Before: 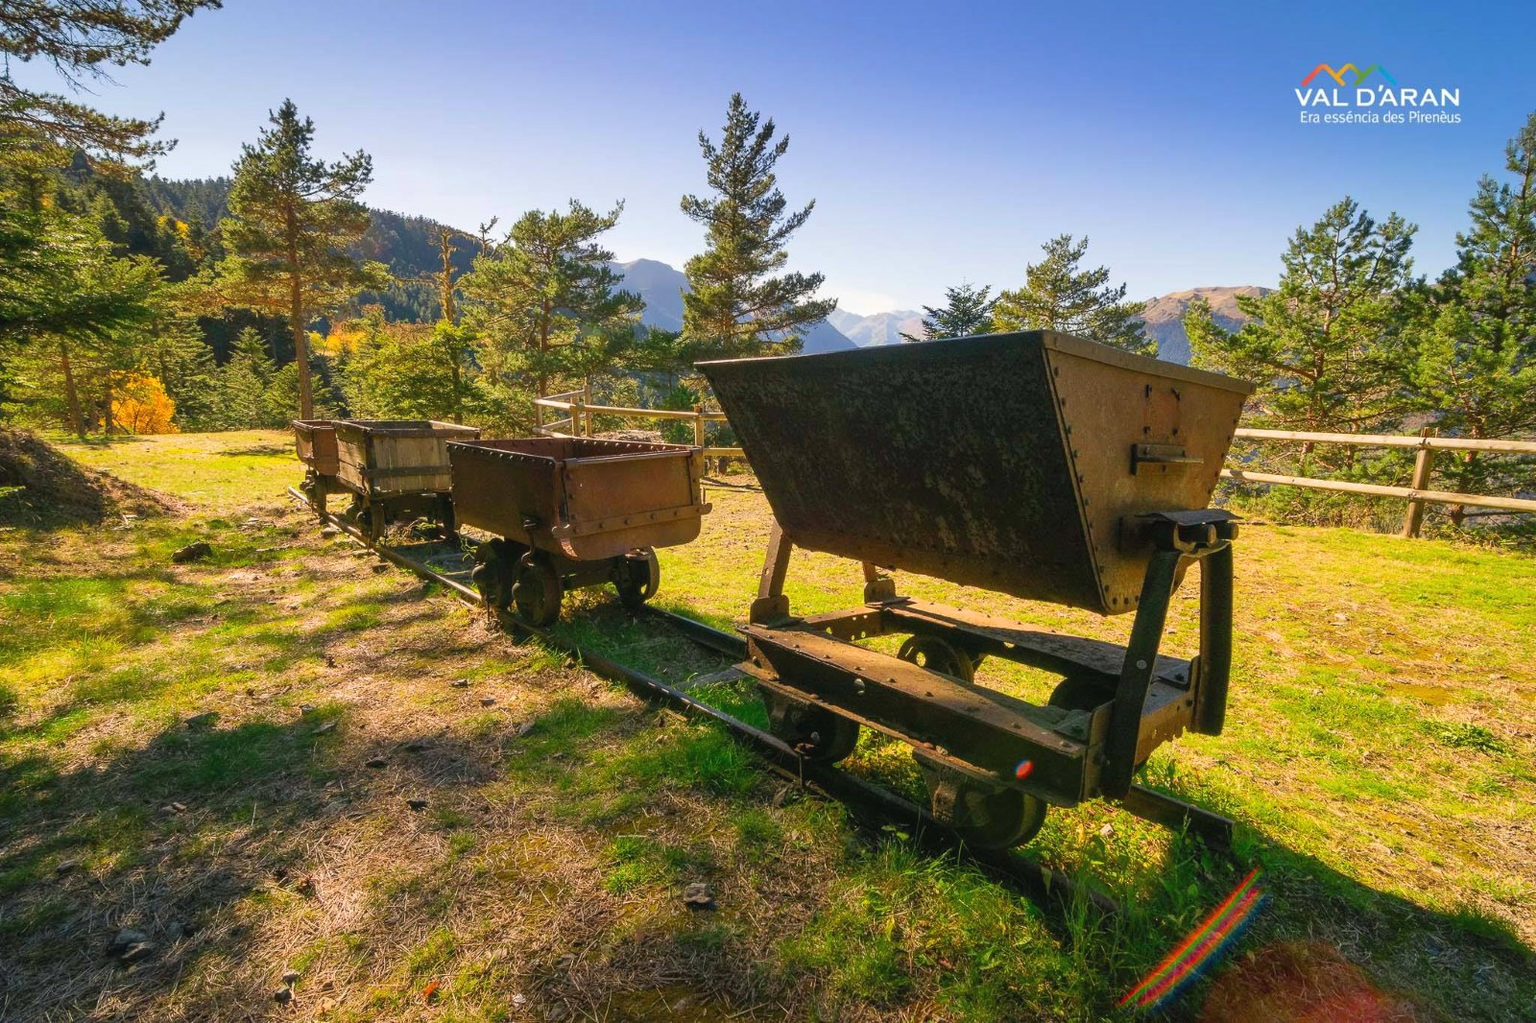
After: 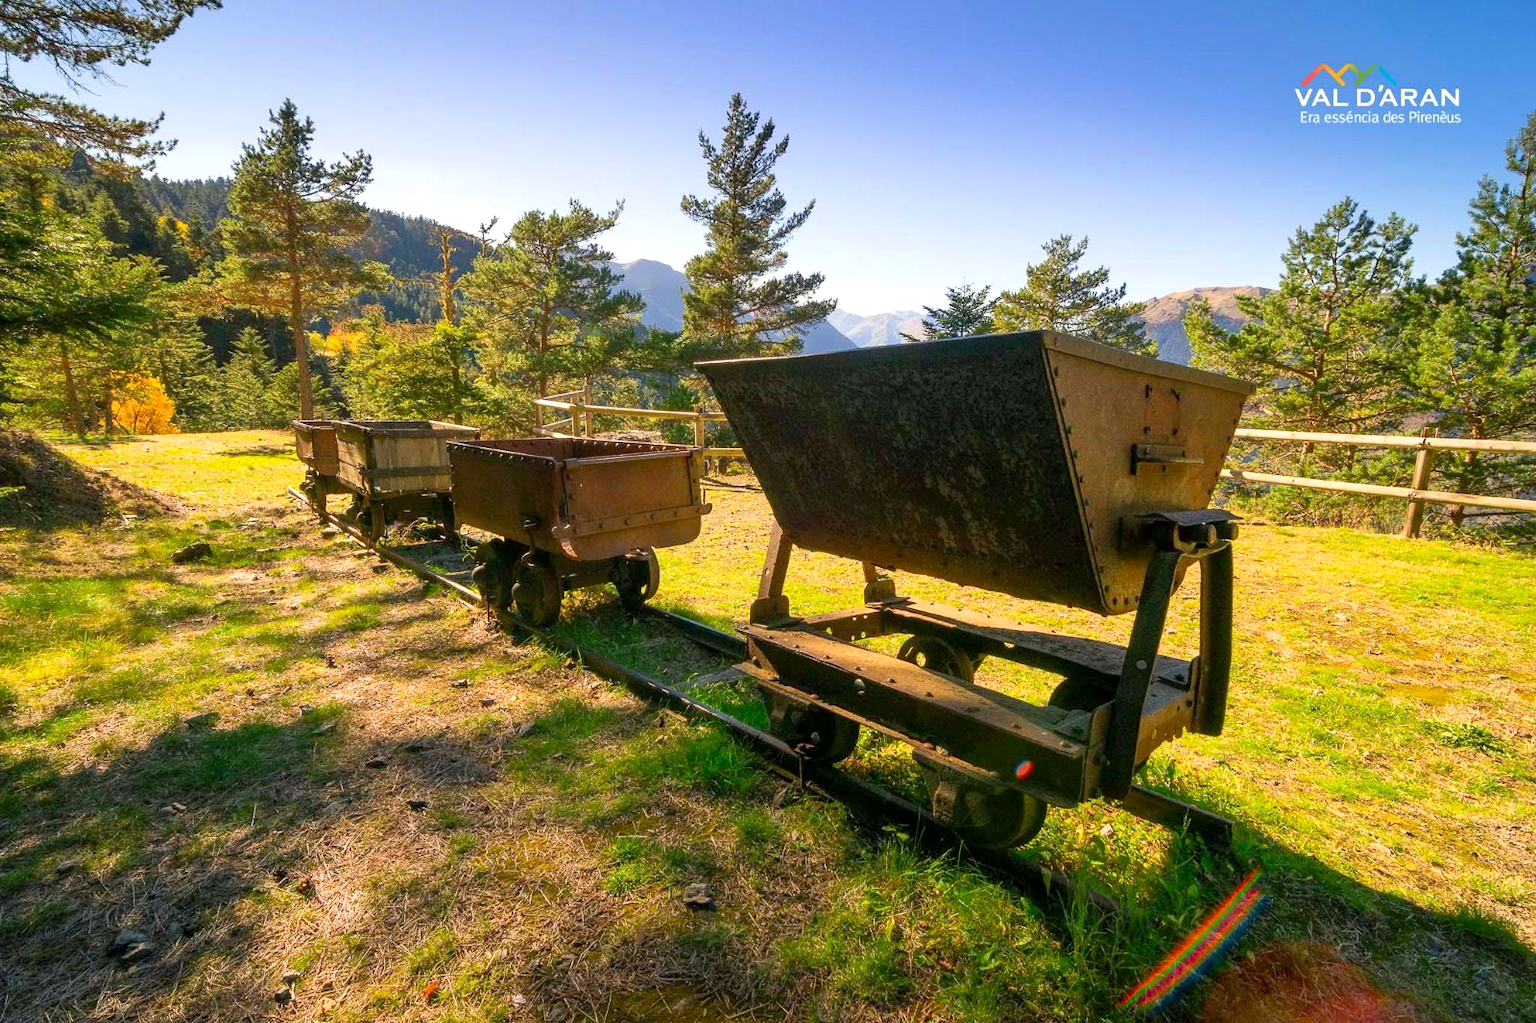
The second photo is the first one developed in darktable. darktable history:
exposure: black level correction 0.005, exposure 0.284 EV, compensate highlight preservation false
